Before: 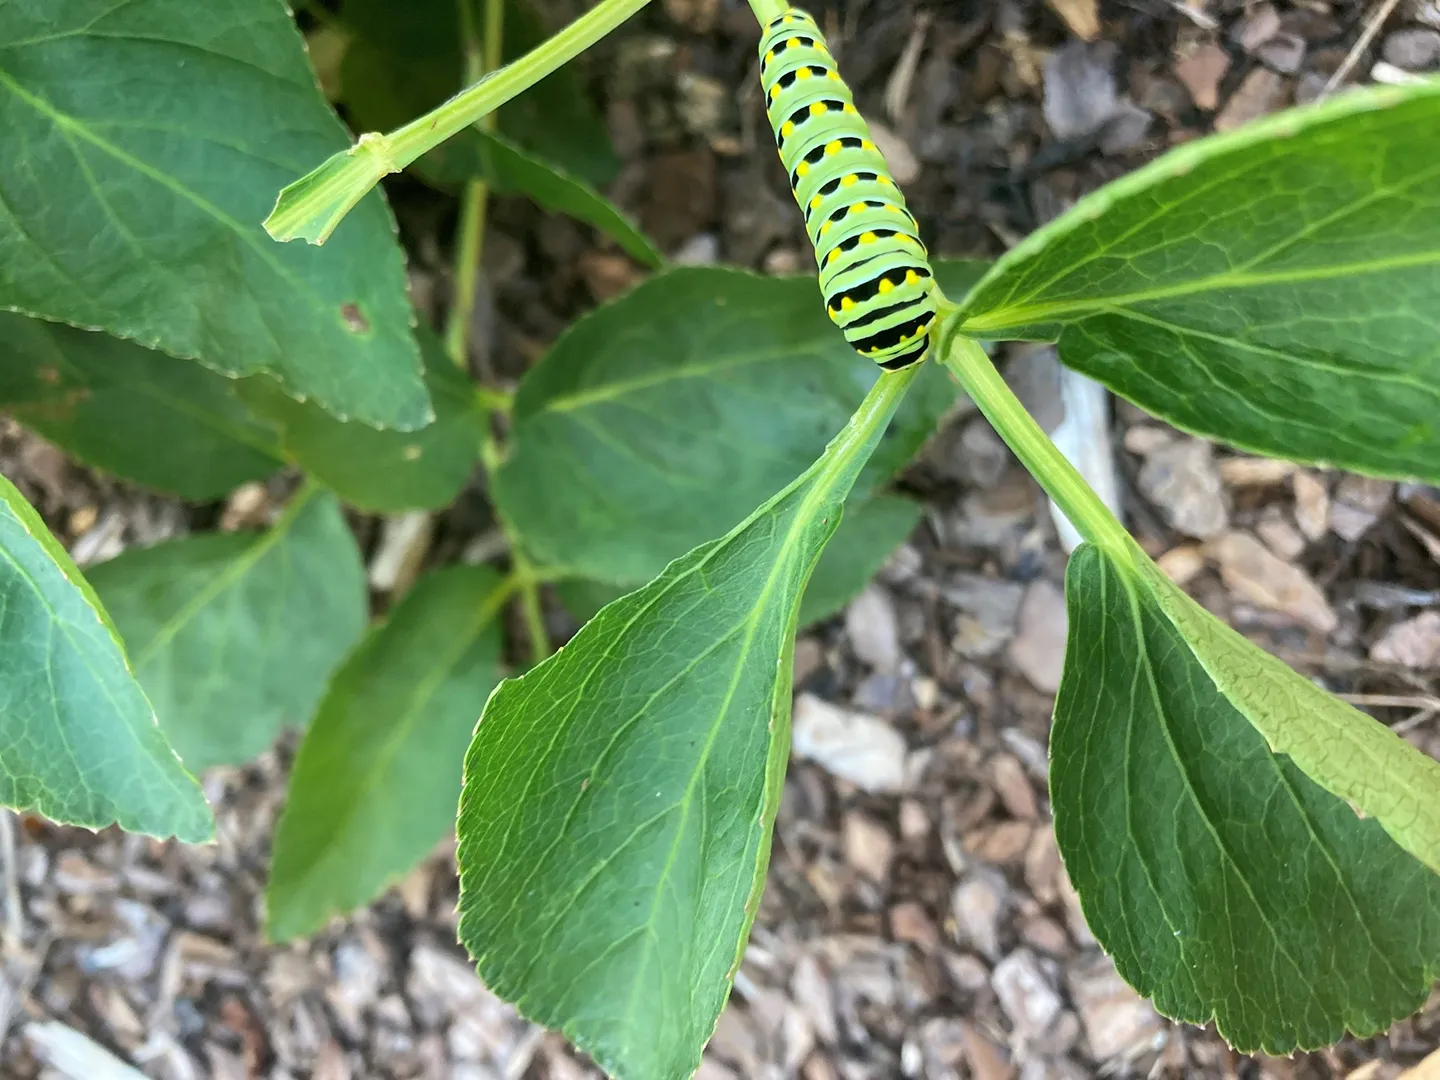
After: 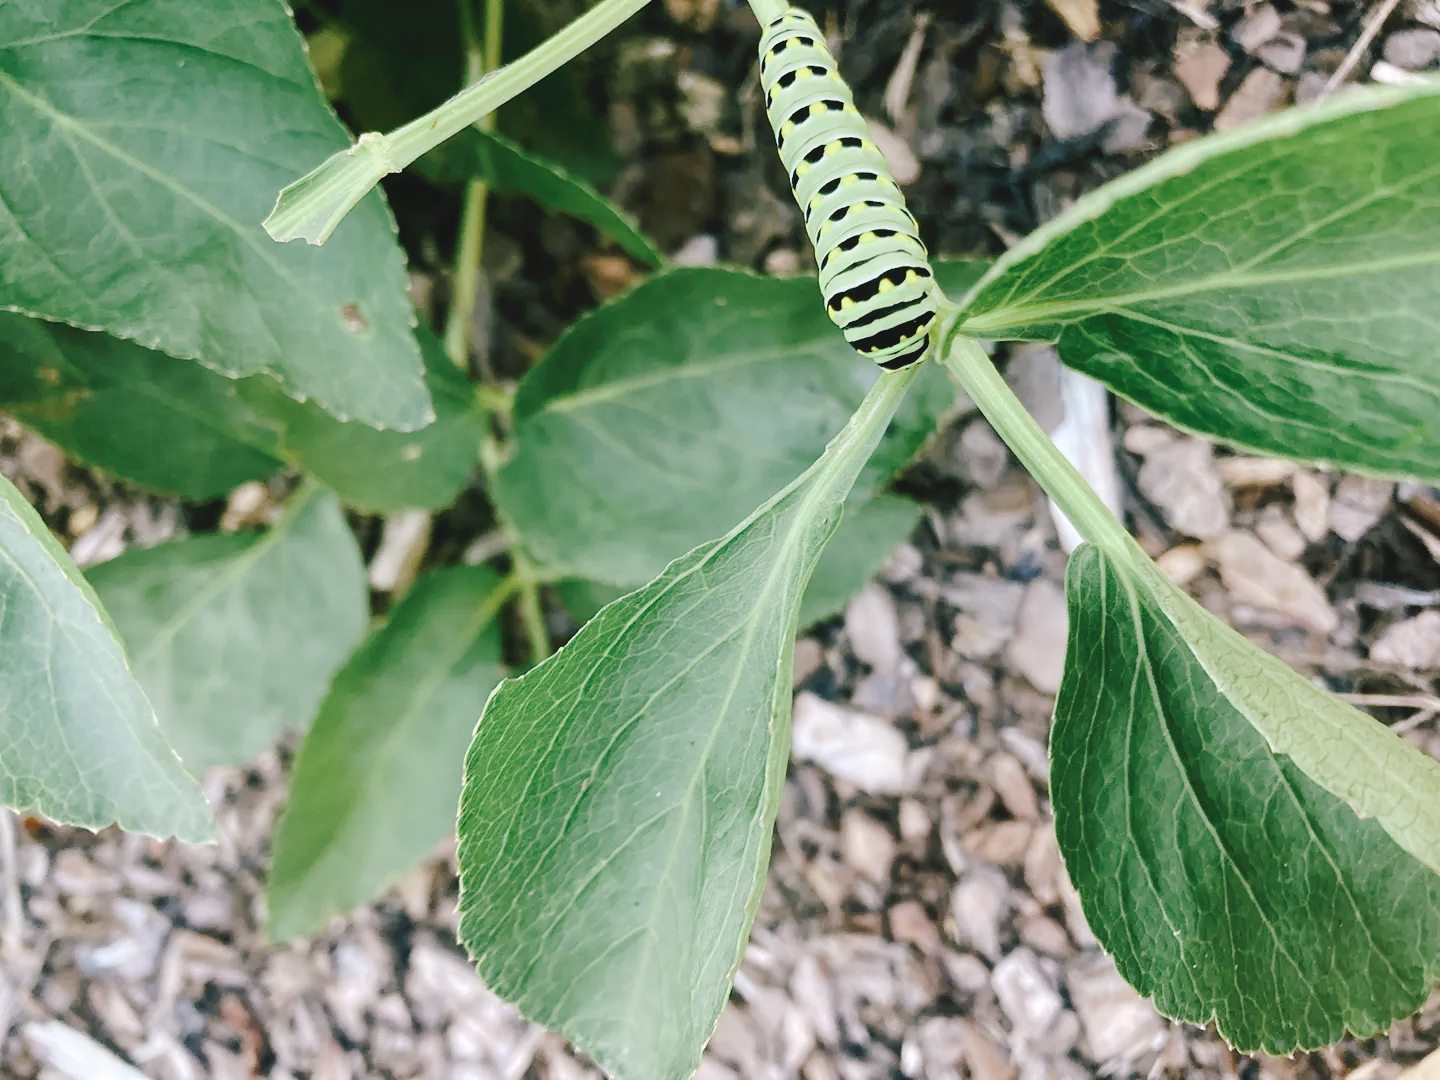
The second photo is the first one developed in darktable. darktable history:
tone curve: curves: ch0 [(0, 0) (0.003, 0.057) (0.011, 0.061) (0.025, 0.065) (0.044, 0.075) (0.069, 0.082) (0.1, 0.09) (0.136, 0.102) (0.177, 0.145) (0.224, 0.195) (0.277, 0.27) (0.335, 0.374) (0.399, 0.486) (0.468, 0.578) (0.543, 0.652) (0.623, 0.717) (0.709, 0.778) (0.801, 0.837) (0.898, 0.909) (1, 1)], preserve colors none
color look up table: target L [93.74, 92.75, 90.62, 87.77, 84, 79.69, 69.67, 71.98, 53.63, 56.52, 52.36, 43.55, 33.72, 200.71, 88.24, 82.08, 69.01, 60.86, 60.13, 58.89, 51.44, 42.27, 40.37, 33.59, 24.44, 16.08, 7.88, 78.47, 81.72, 74.52, 69.27, 54.48, 55.32, 51.41, 49.94, 45.18, 40.35, 35.94, 36.26, 29.62, 31.71, 20.98, 12.19, 12.09, 91.01, 86.02, 60.31, 50.23, 26.51], target a [-14.29, -18.88, -11.09, -23.77, -36.47, -4.948, -12.56, -28.37, -41.89, -26.14, -5.035, -28.04, -18.59, 0, 7.188, 4.096, 7.793, 38.04, 39.28, 58.14, 68.15, 26.35, -0.981, 39.19, 27.22, 0.986, 23.65, 10.46, 30.39, 21.04, 51.69, 17.66, 61.25, 69.36, 2.59, 41.37, 8.415, -0.75, 40.87, 36.64, 23.85, -4.035, 25.53, 28.74, -21.37, -10.54, -12.5, -20.16, -12.52], target b [27.98, 45.17, 8.061, 9.628, 26.96, 1.153, 48.04, 15.49, 26.44, 4.156, 21.31, 22.22, 16.2, -0.001, 15.34, 73.62, 40.64, 33.12, 56.38, 25.81, 51.62, 21.46, 33.37, 11.81, 34.24, 19.74, -0.36, -5.149, -17.56, -27.54, -35.35, -28.6, -19.43, 12.78, 0.466, 2.492, -59.54, -17.63, -55.03, -12.97, -73.78, -2.835, -23.66, -40.16, -8.017, -15.48, -46.06, -17.85, -3.71], num patches 49
